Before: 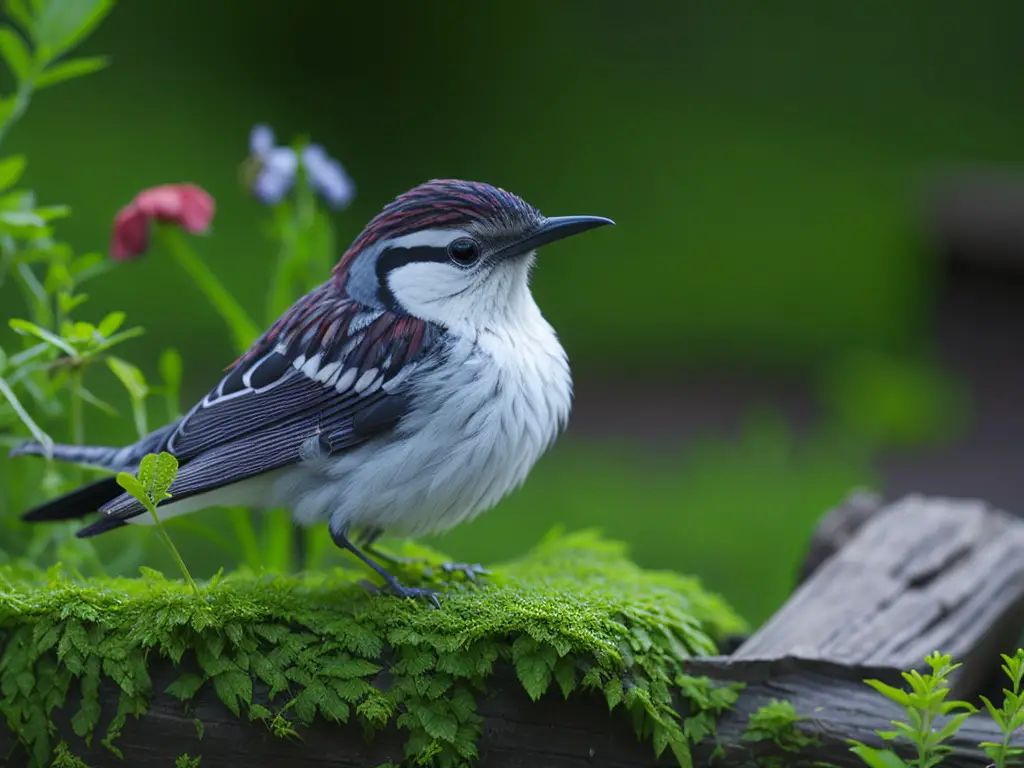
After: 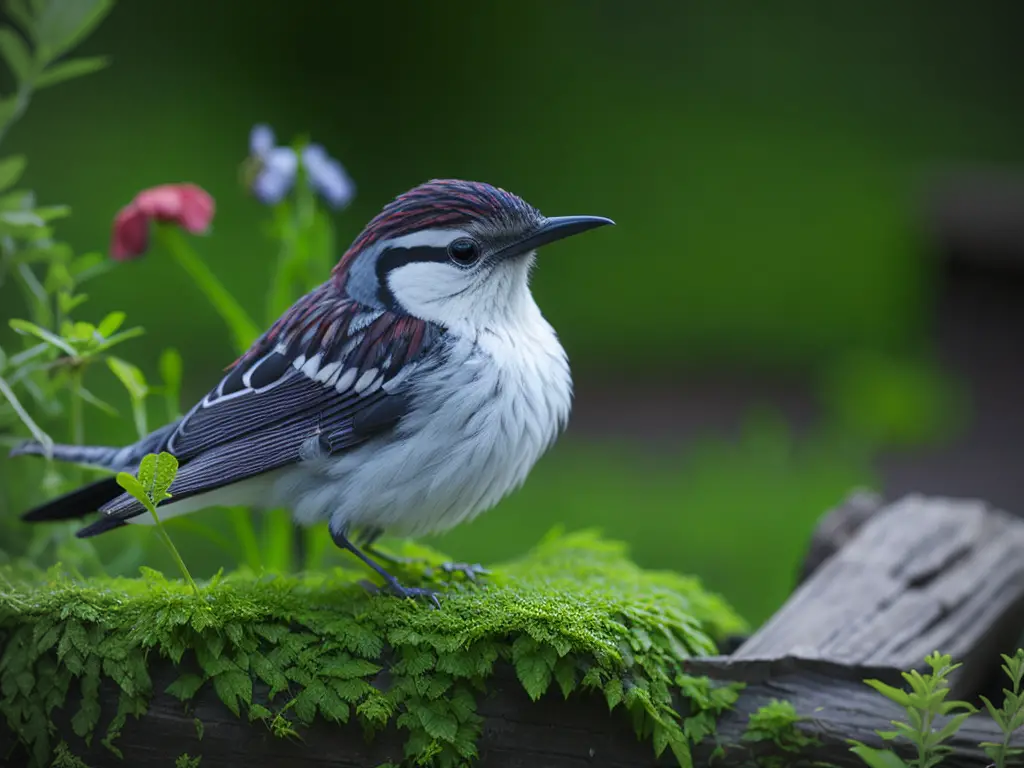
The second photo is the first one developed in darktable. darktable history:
vignetting: brightness -0.575
